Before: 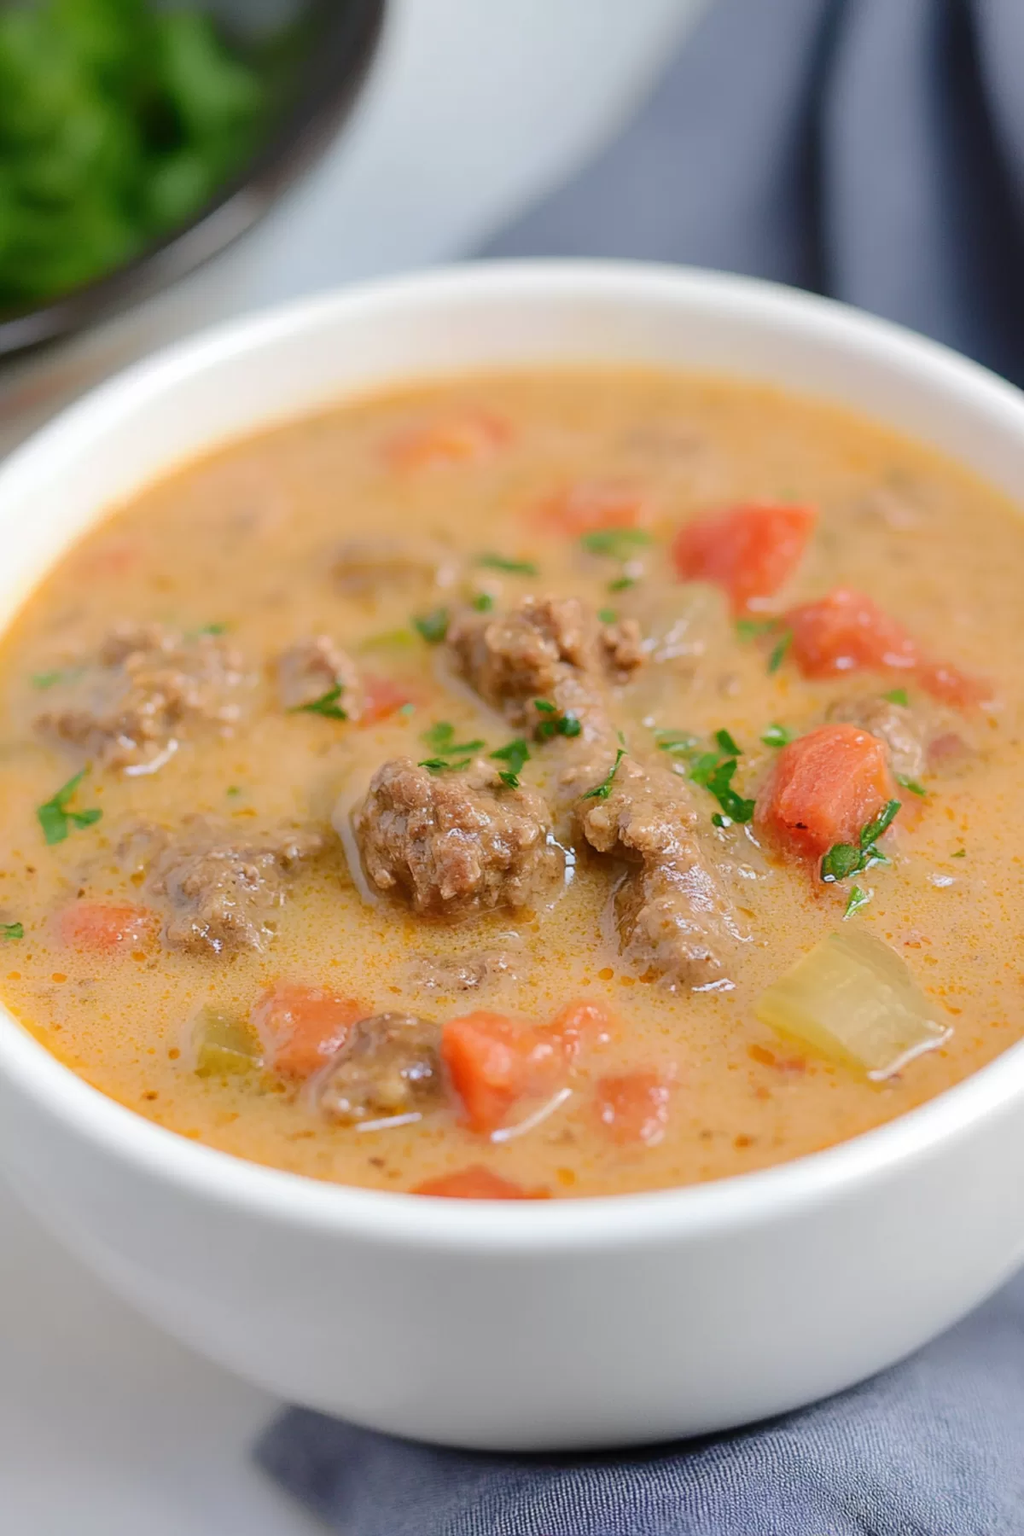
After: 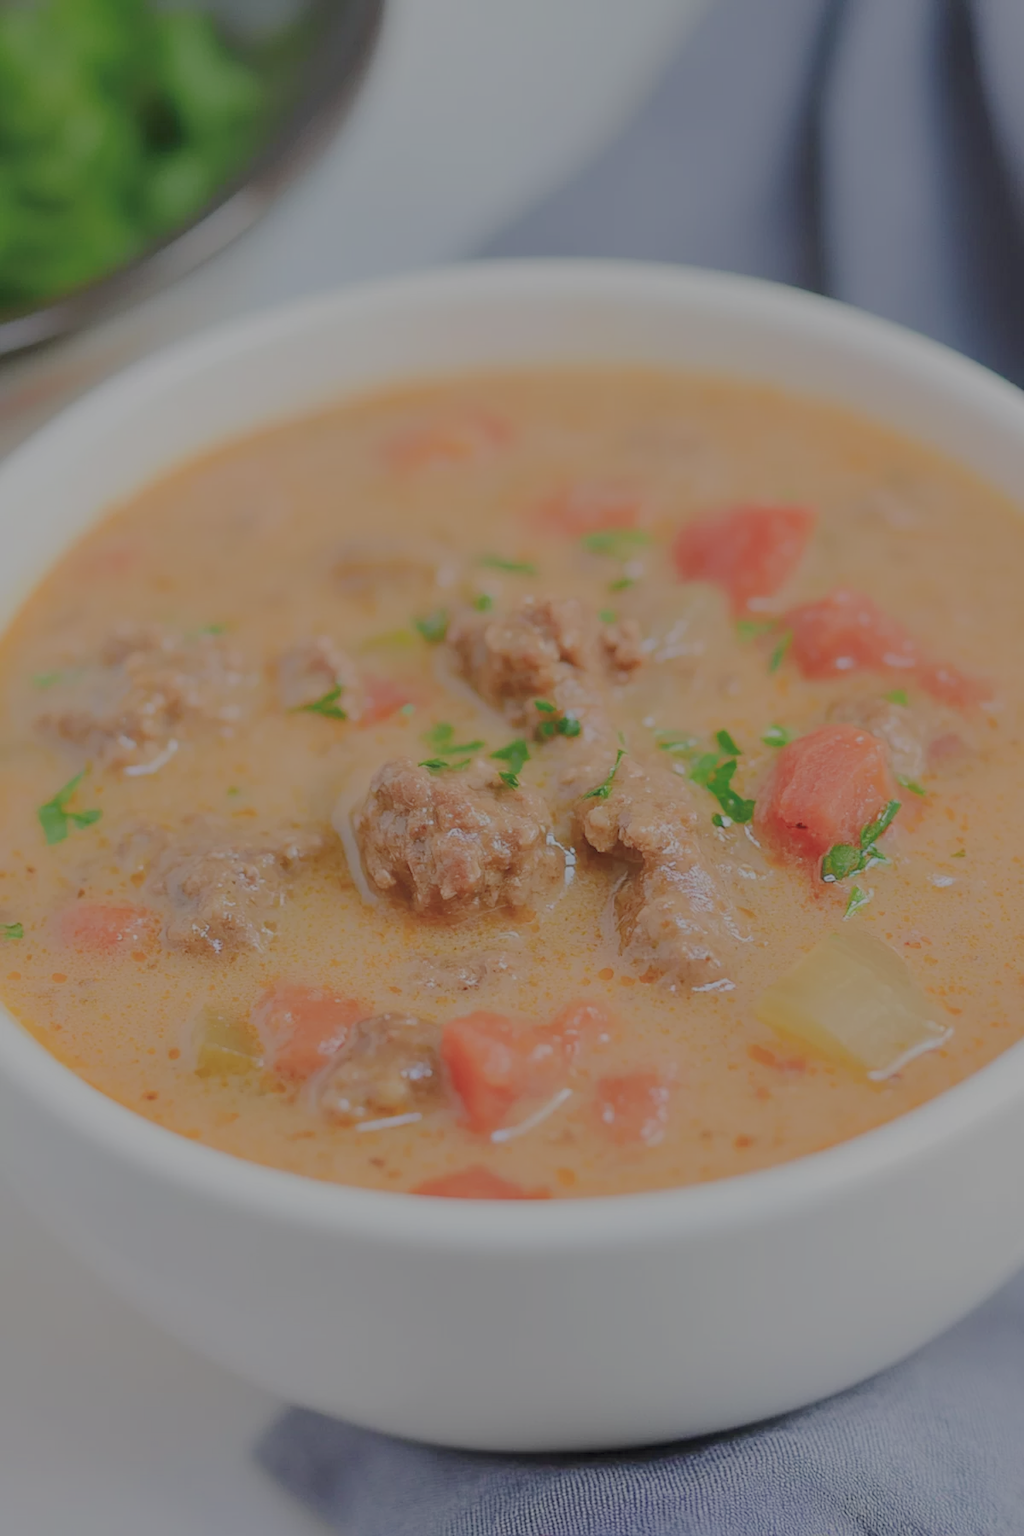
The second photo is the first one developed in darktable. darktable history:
filmic rgb: black relative exposure -13.87 EV, white relative exposure 7.99 EV, threshold 2.98 EV, hardness 3.74, latitude 49.46%, contrast 0.503, iterations of high-quality reconstruction 0, enable highlight reconstruction true
